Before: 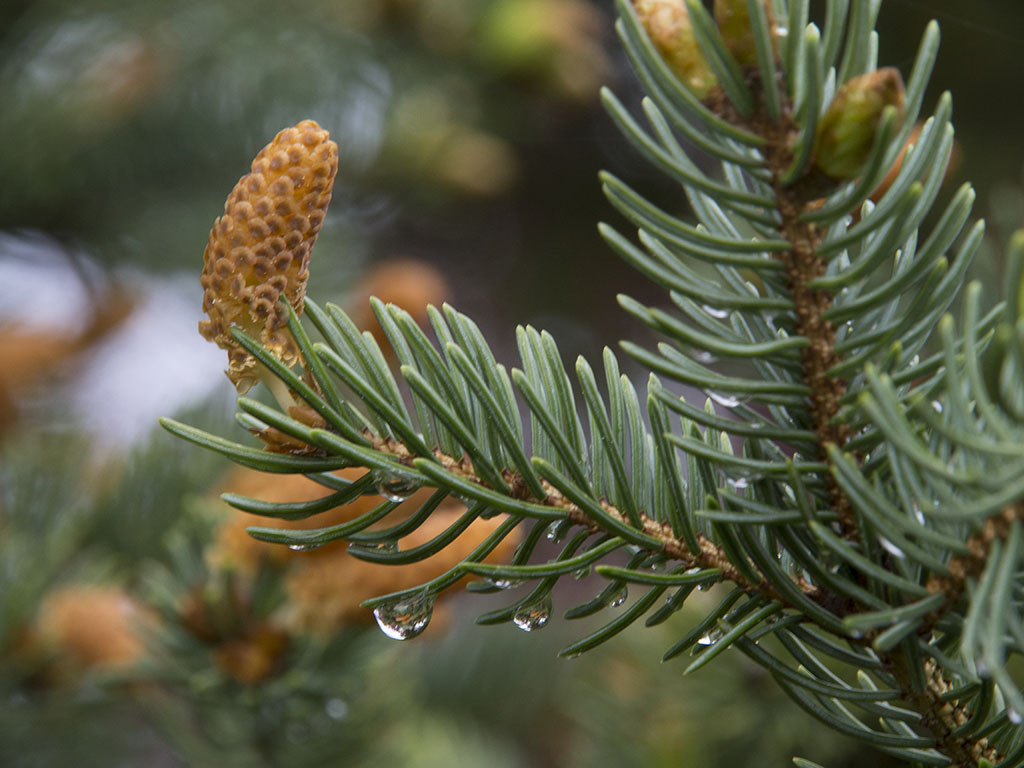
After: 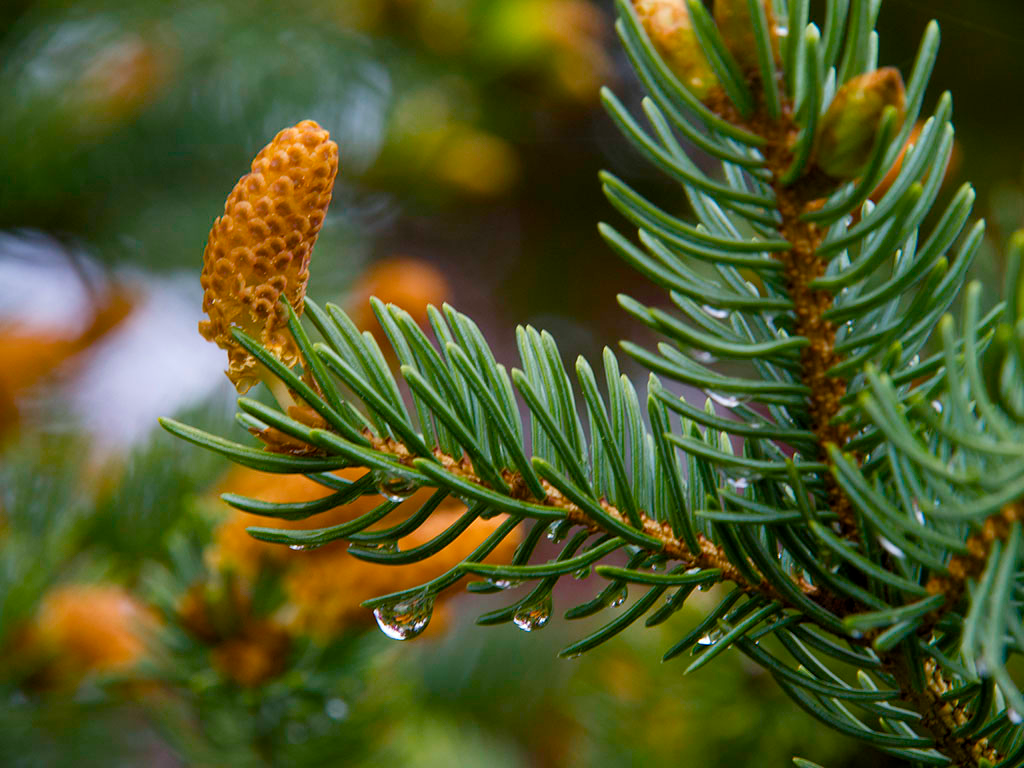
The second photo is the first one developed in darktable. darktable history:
exposure: black level correction 0.001, exposure 0.014 EV, compensate highlight preservation false
color balance rgb: perceptual saturation grading › global saturation 20%, perceptual saturation grading › highlights -25%, perceptual saturation grading › shadows 50.52%, global vibrance 40.24%
